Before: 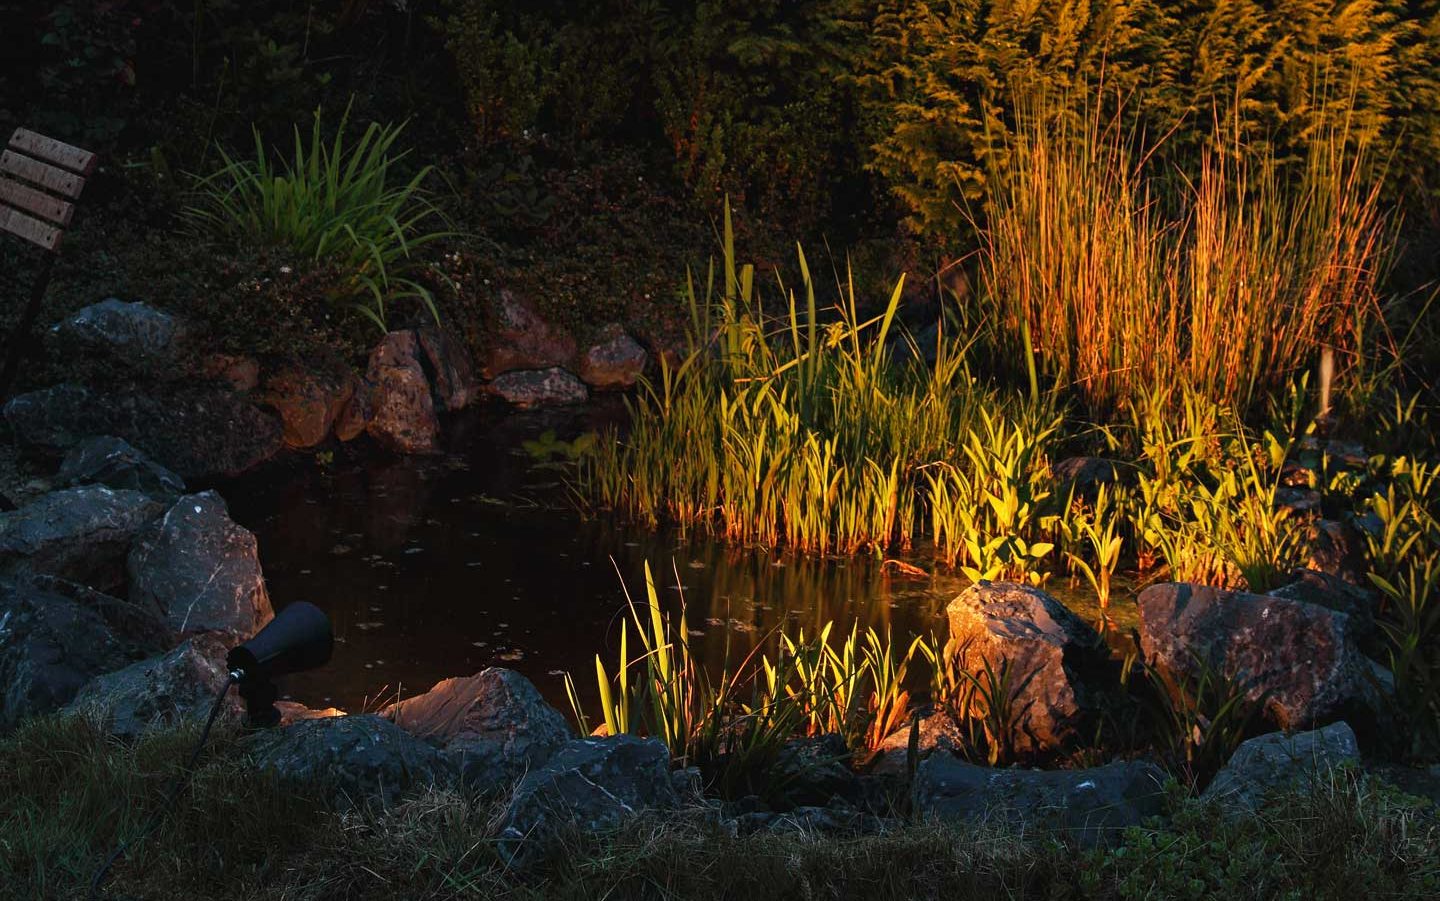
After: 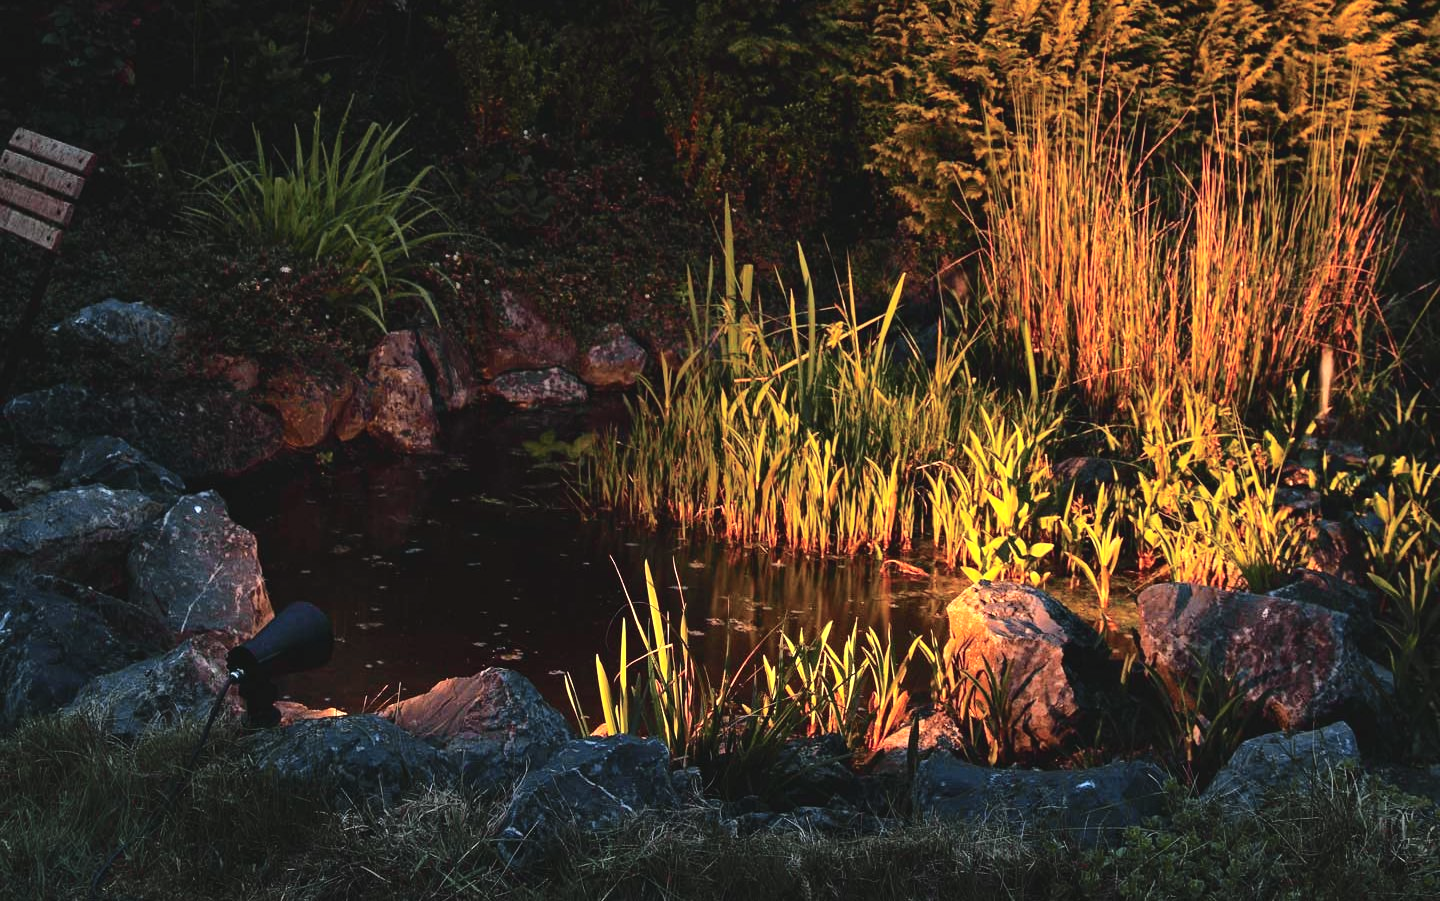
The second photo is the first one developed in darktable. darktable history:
tone curve: curves: ch0 [(0, 0) (0.105, 0.068) (0.181, 0.14) (0.28, 0.259) (0.384, 0.404) (0.485, 0.531) (0.638, 0.681) (0.87, 0.883) (1, 0.977)]; ch1 [(0, 0) (0.161, 0.092) (0.35, 0.33) (0.379, 0.401) (0.456, 0.469) (0.501, 0.499) (0.516, 0.524) (0.562, 0.569) (0.635, 0.646) (1, 1)]; ch2 [(0, 0) (0.371, 0.362) (0.437, 0.437) (0.5, 0.5) (0.53, 0.524) (0.56, 0.561) (0.622, 0.606) (1, 1)], color space Lab, independent channels, preserve colors none
exposure: black level correction -0.005, exposure 0.622 EV, compensate highlight preservation false
